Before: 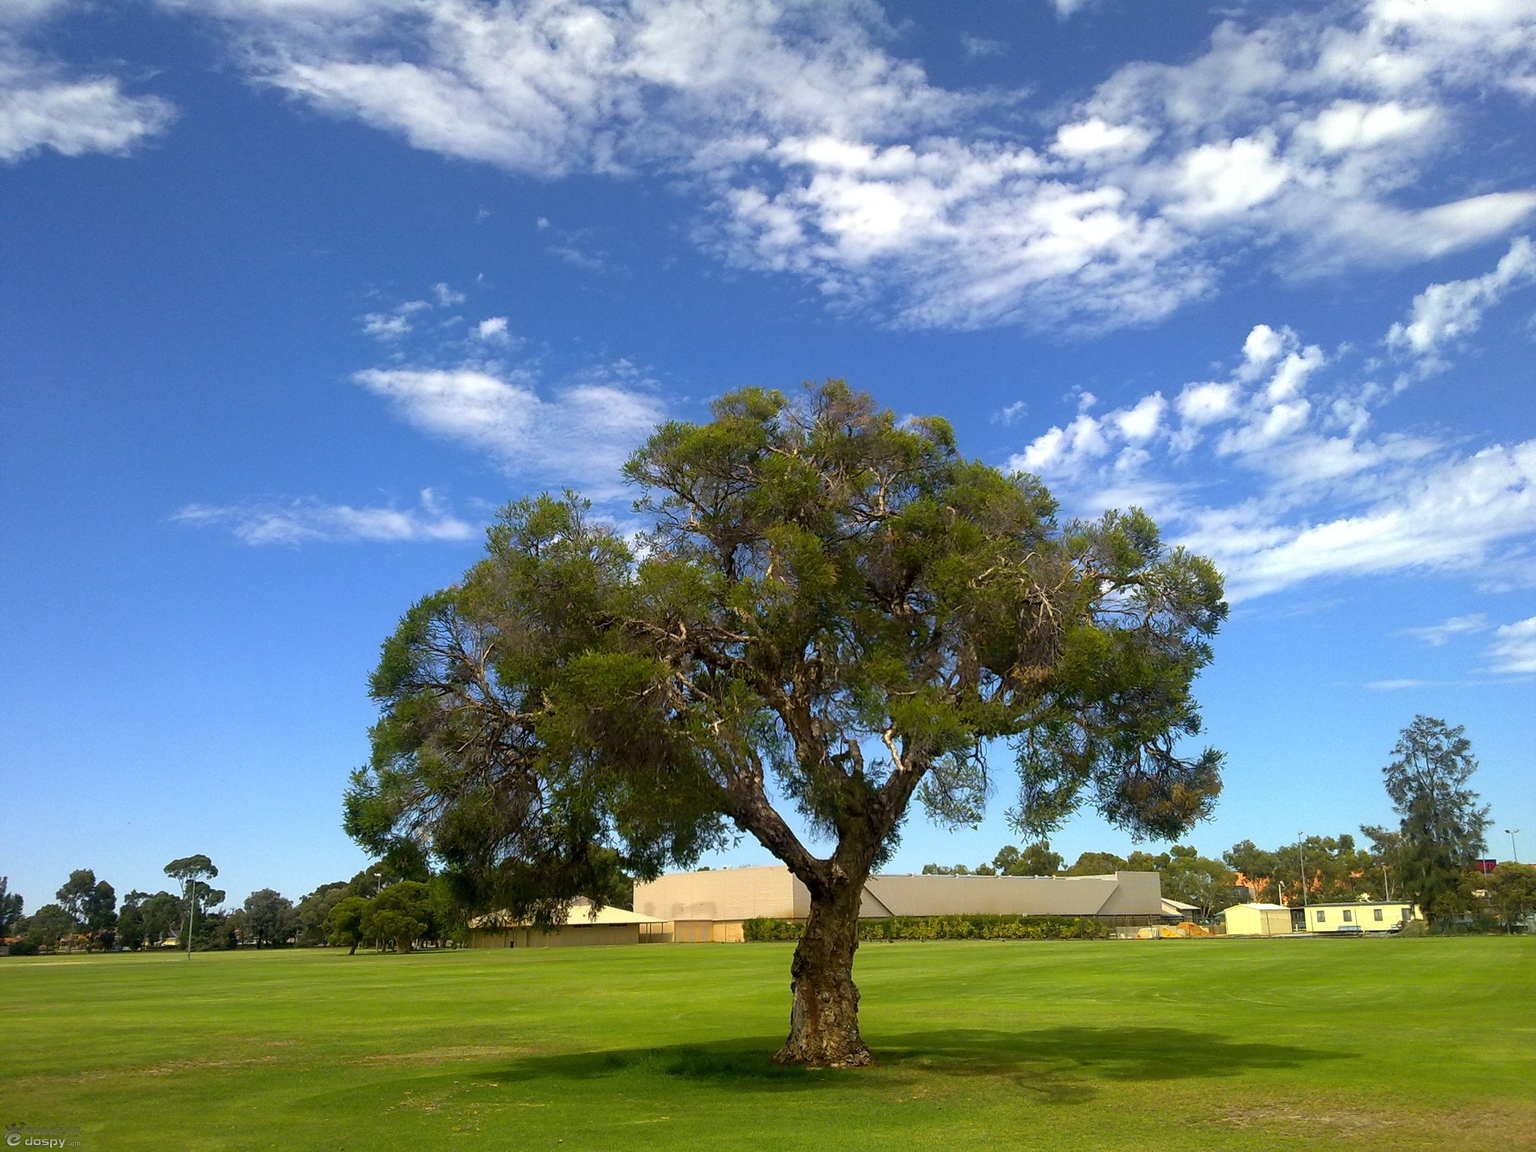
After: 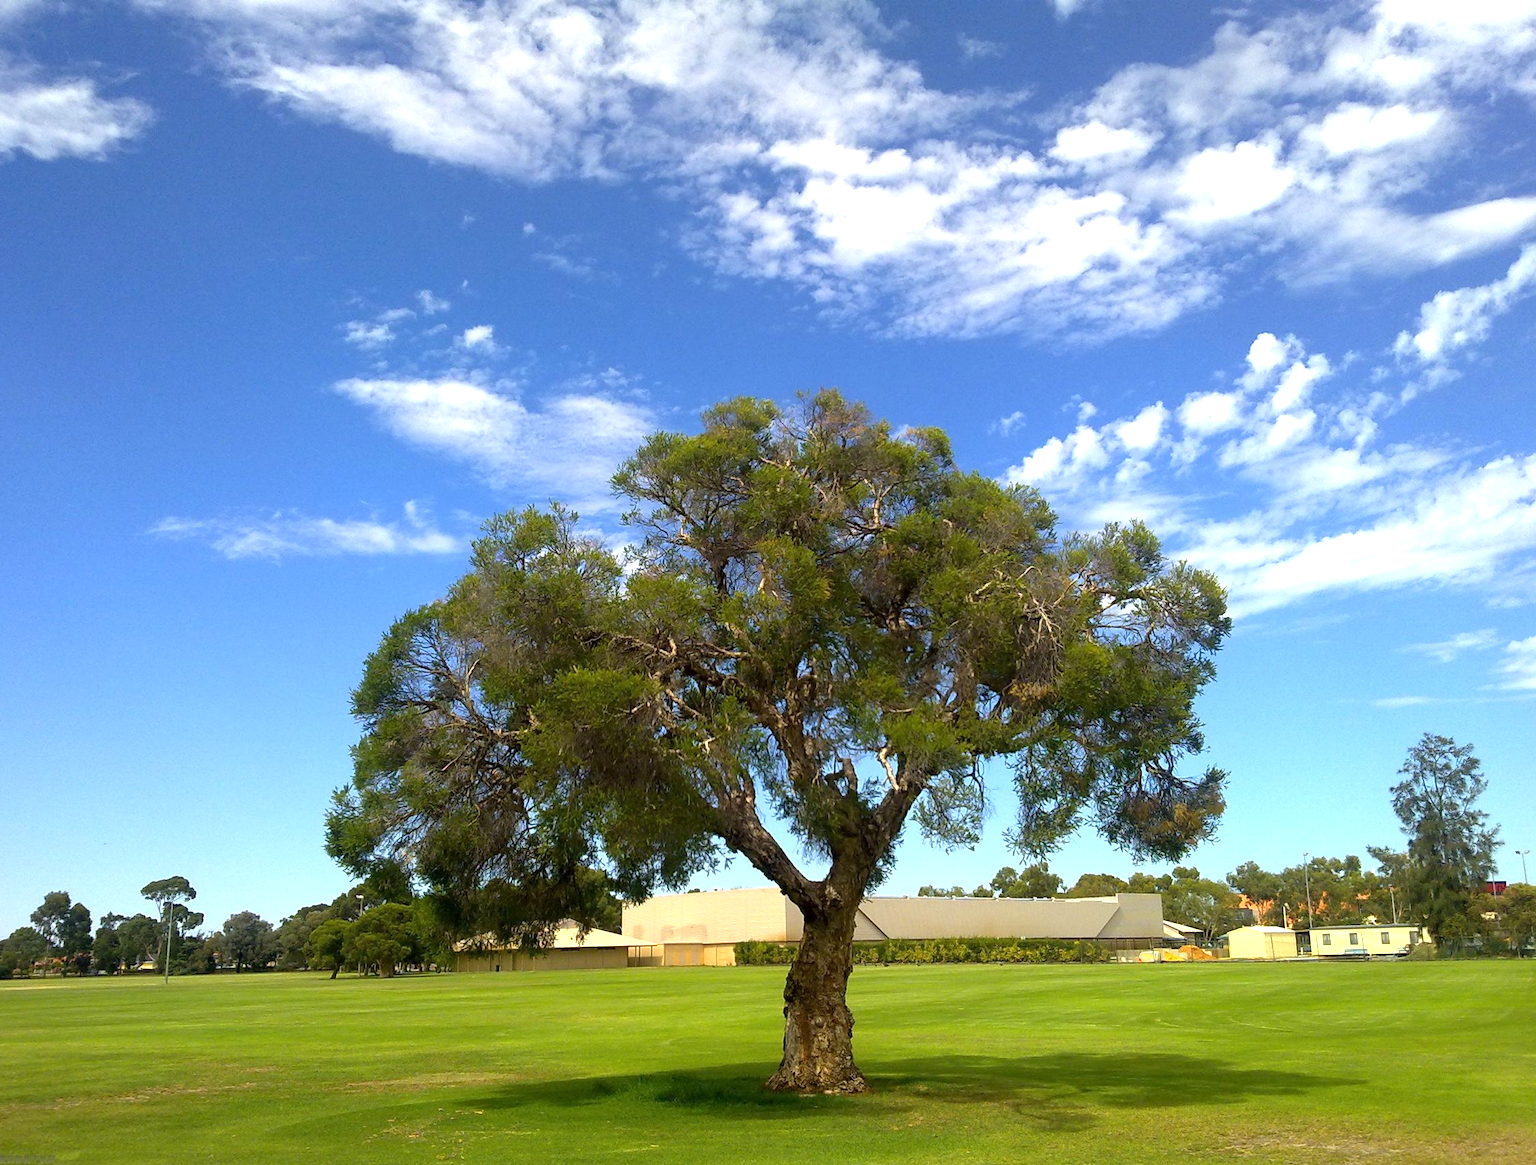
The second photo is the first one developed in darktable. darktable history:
exposure: exposure 0.496 EV, compensate highlight preservation false
crop and rotate: left 1.774%, right 0.633%, bottom 1.28%
